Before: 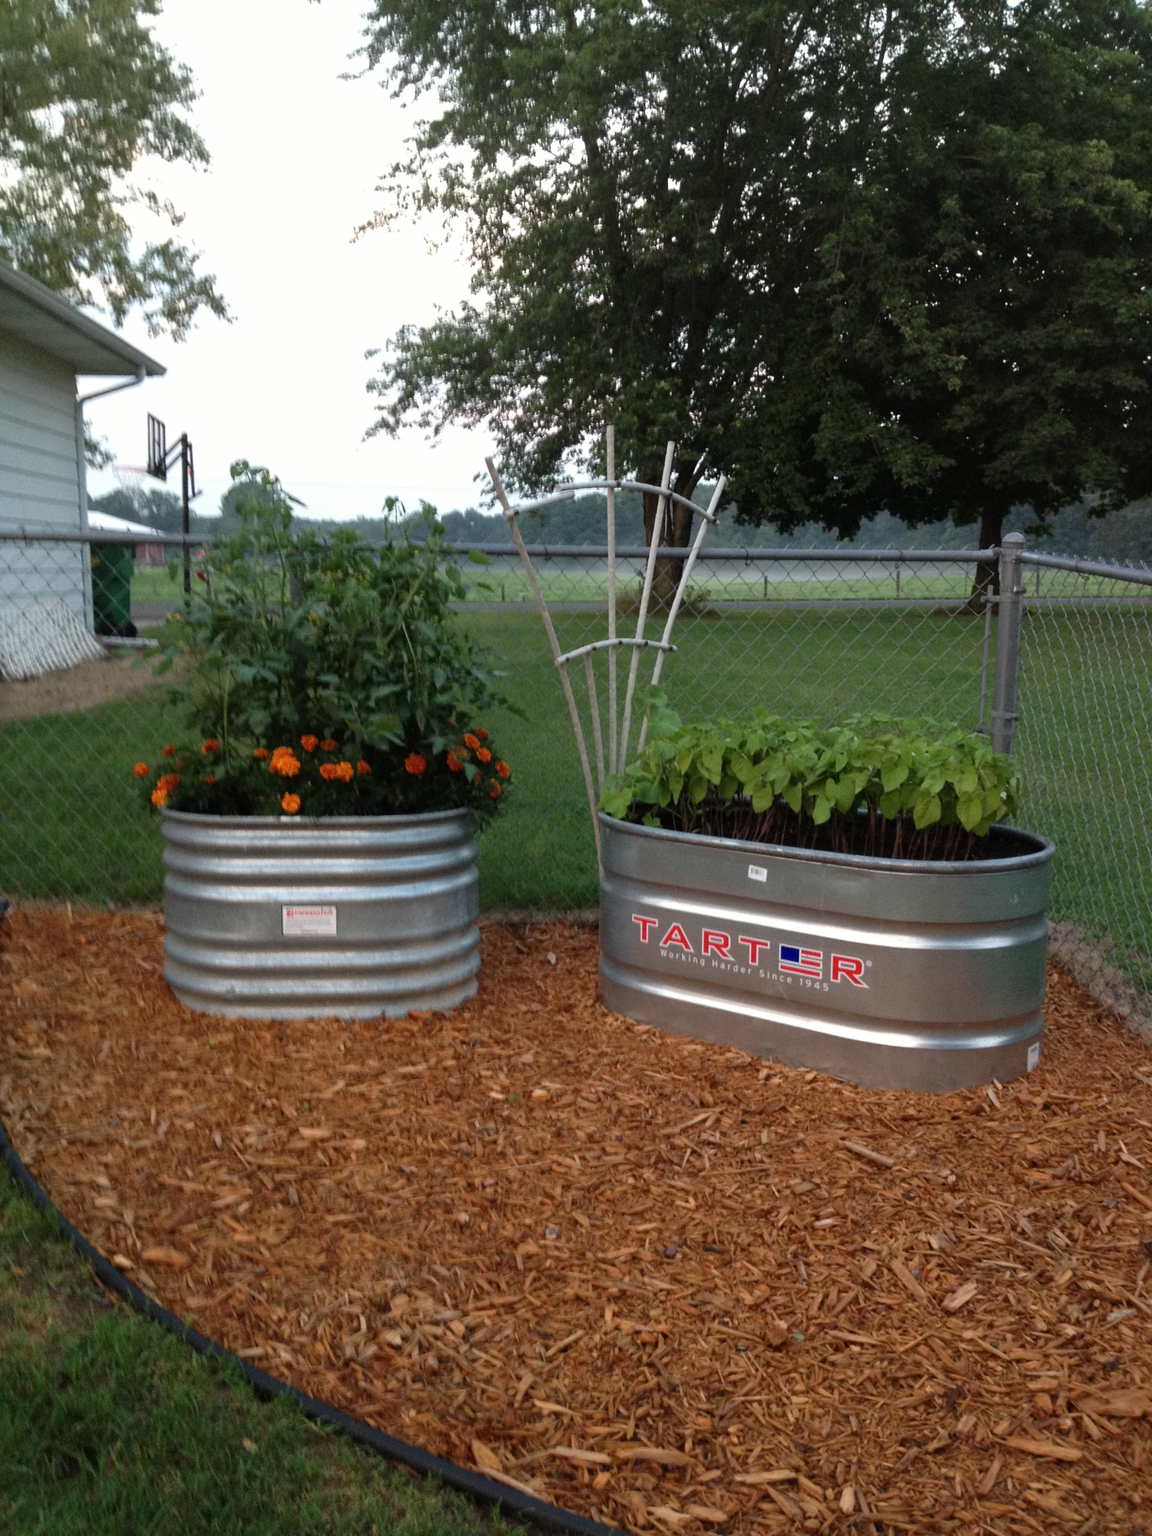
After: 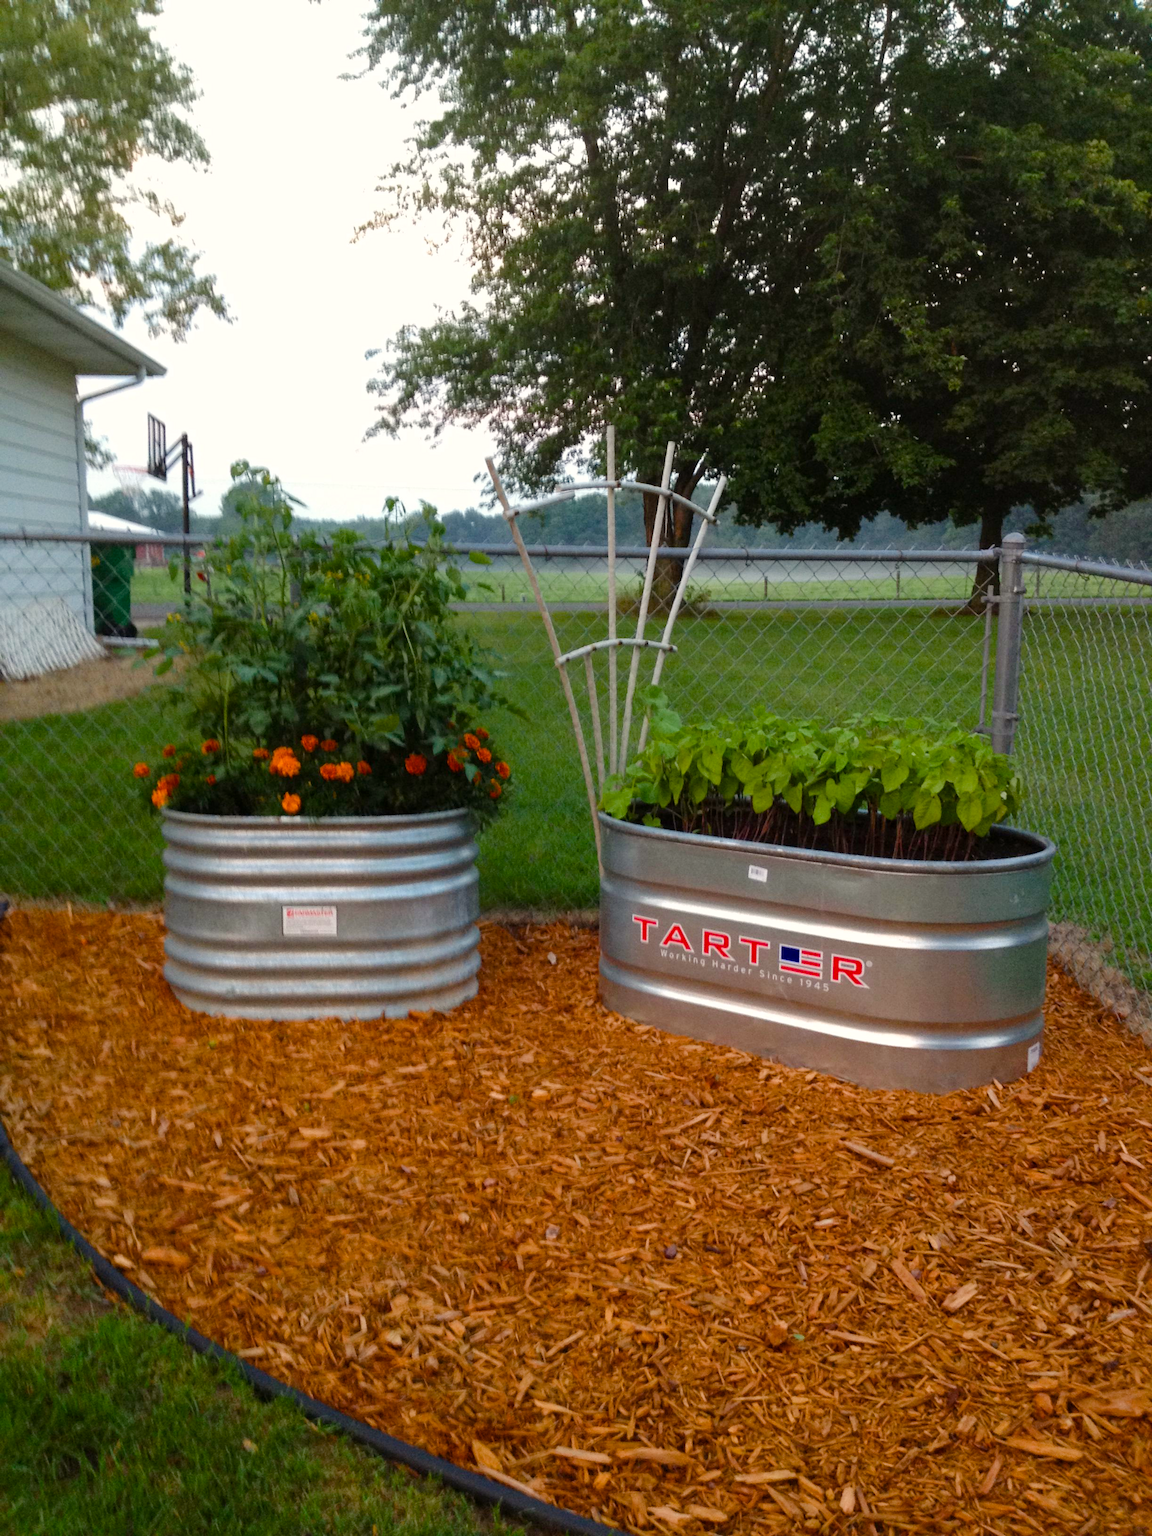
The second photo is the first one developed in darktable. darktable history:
color balance rgb: shadows lift › chroma 1.032%, shadows lift › hue 29.33°, highlights gain › chroma 1.121%, highlights gain › hue 69.71°, perceptual saturation grading › global saturation 25.064%, perceptual saturation grading › highlights -27.612%, perceptual saturation grading › shadows 34.262%, perceptual brilliance grading › mid-tones 9.856%, perceptual brilliance grading › shadows 14.576%, global vibrance 20%
